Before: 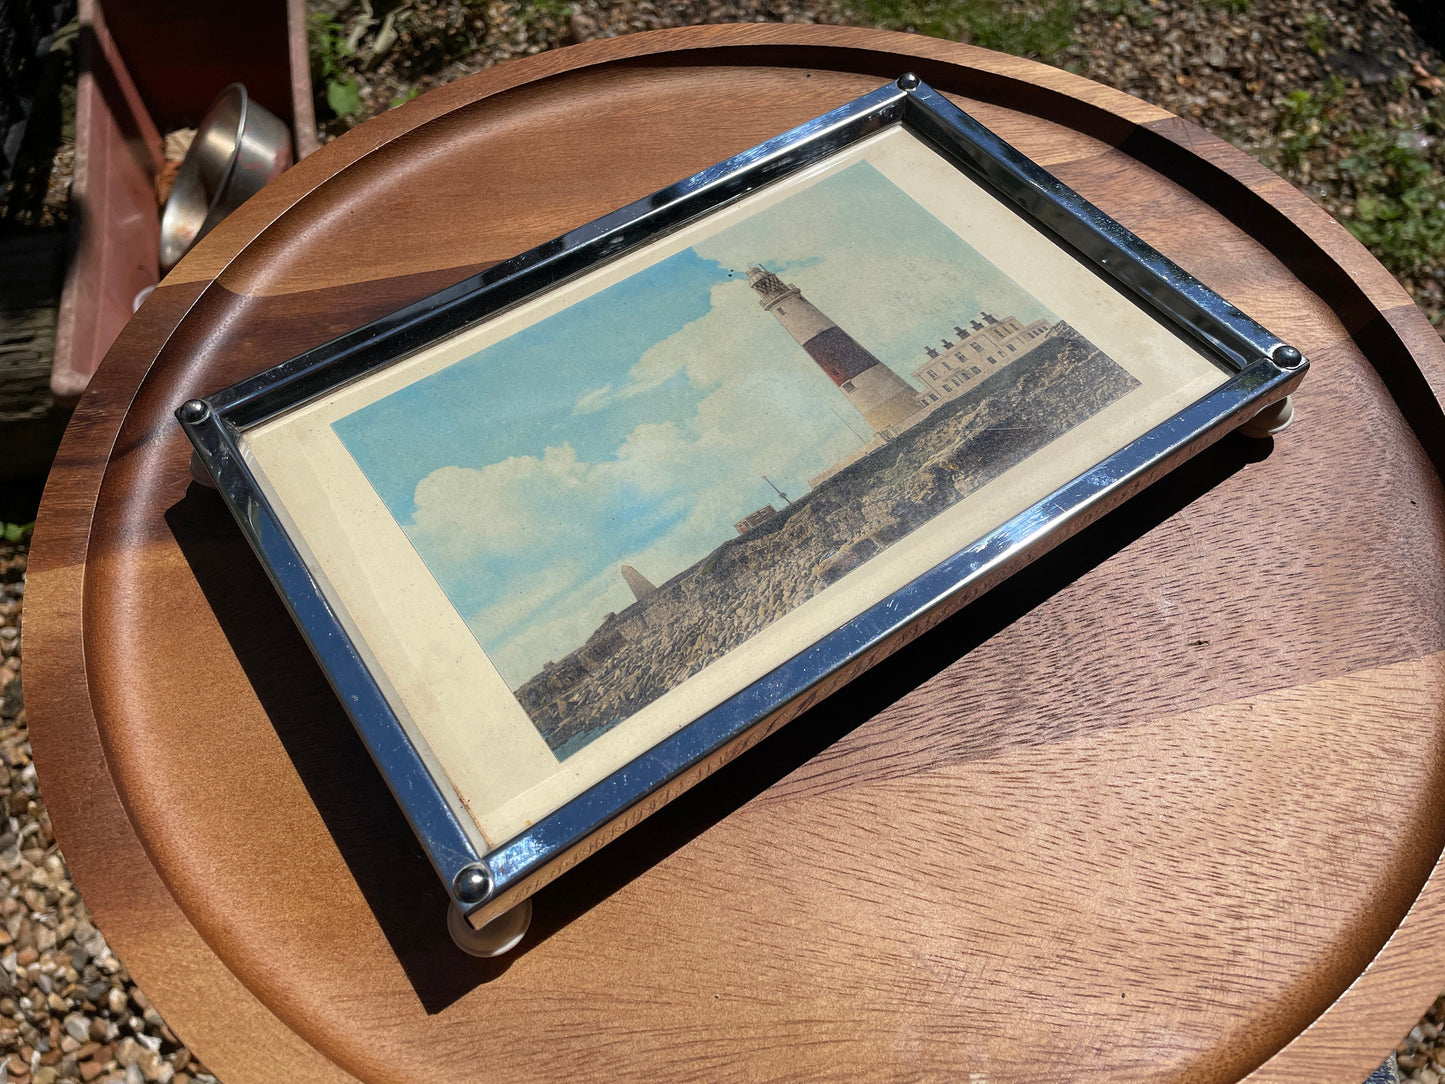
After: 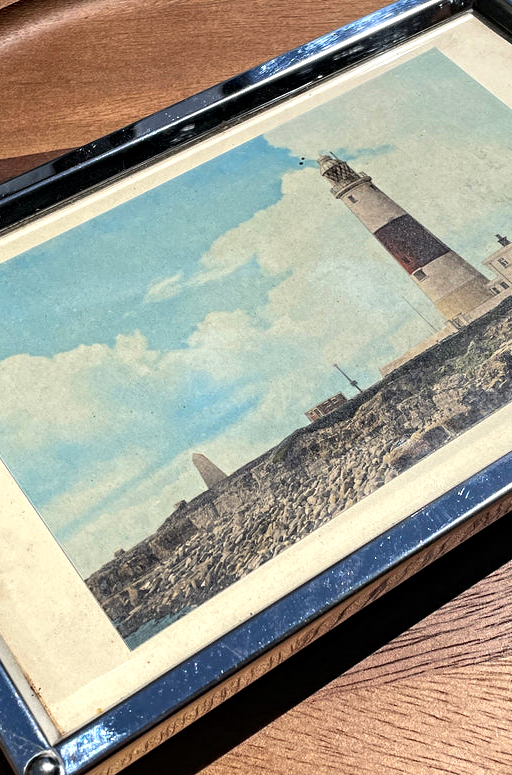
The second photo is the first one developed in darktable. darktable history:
crop and rotate: left 29.727%, top 10.398%, right 34.823%, bottom 18.088%
contrast equalizer: octaves 7, y [[0.5, 0.501, 0.525, 0.597, 0.58, 0.514], [0.5 ×6], [0.5 ×6], [0 ×6], [0 ×6]]
tone equalizer: -8 EV -0.437 EV, -7 EV -0.401 EV, -6 EV -0.325 EV, -5 EV -0.215 EV, -3 EV 0.245 EV, -2 EV 0.346 EV, -1 EV 0.385 EV, +0 EV 0.425 EV, edges refinement/feathering 500, mask exposure compensation -1.57 EV, preserve details no
